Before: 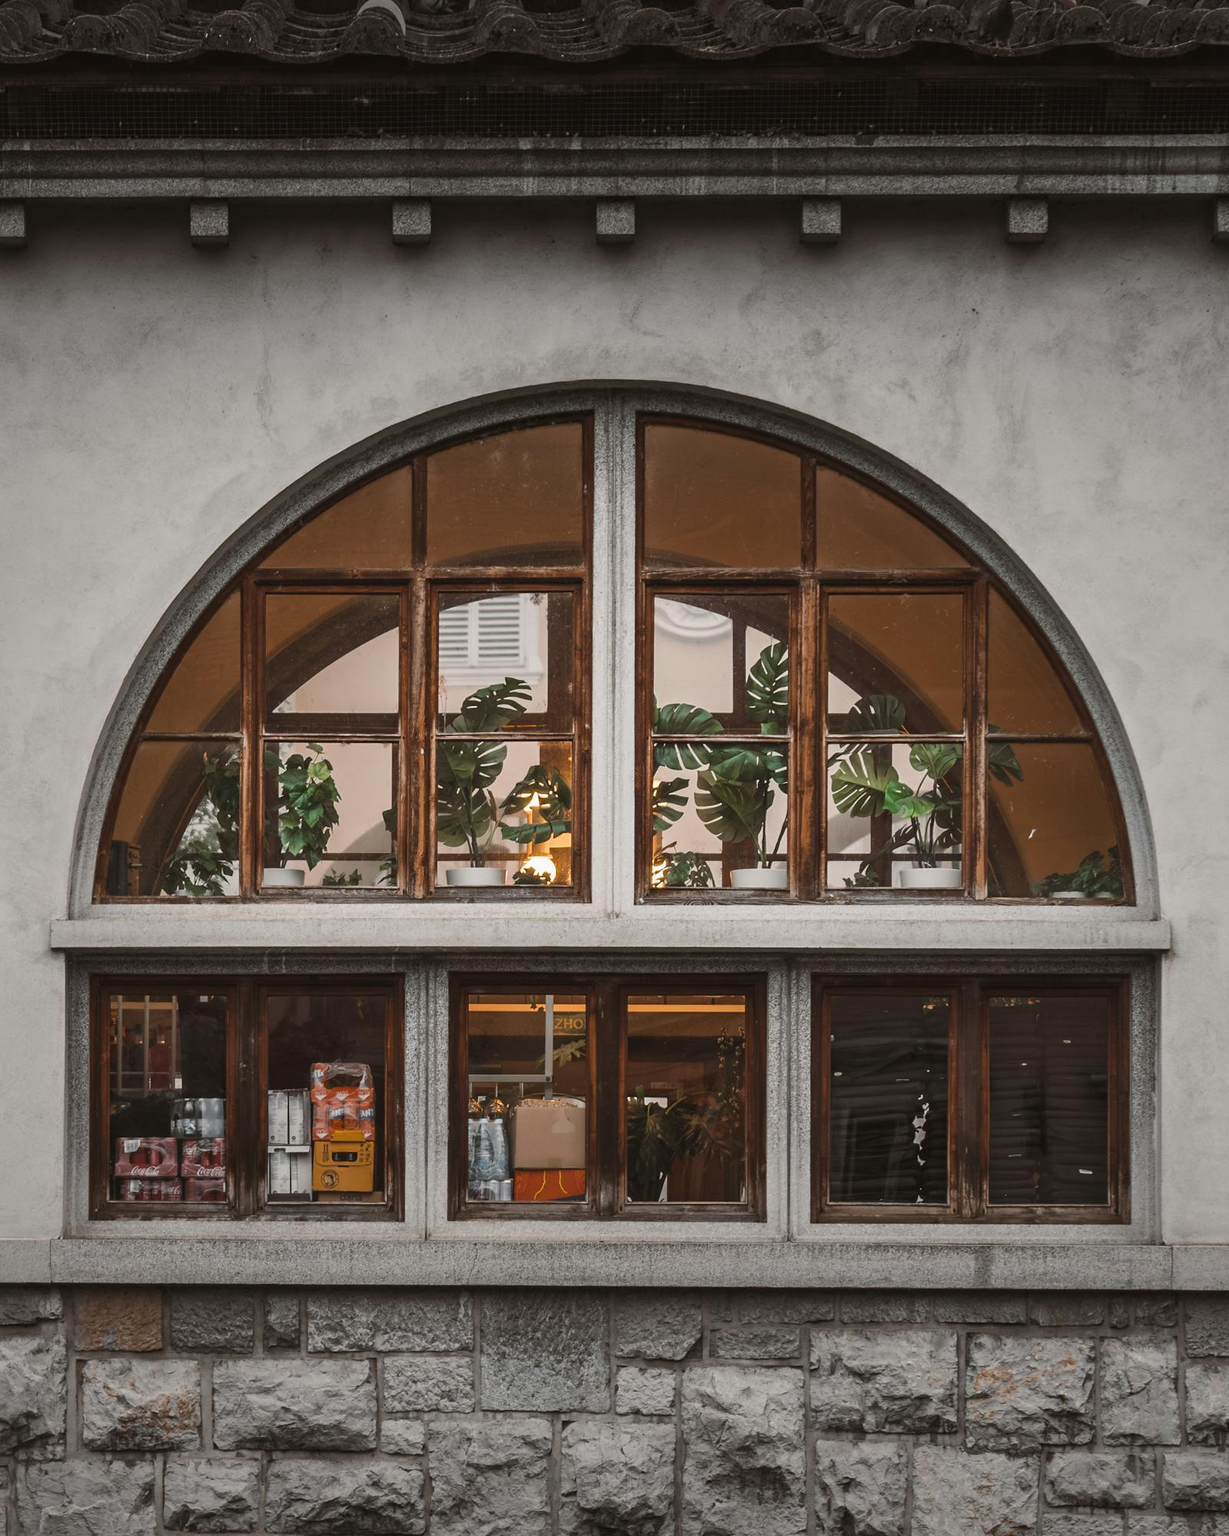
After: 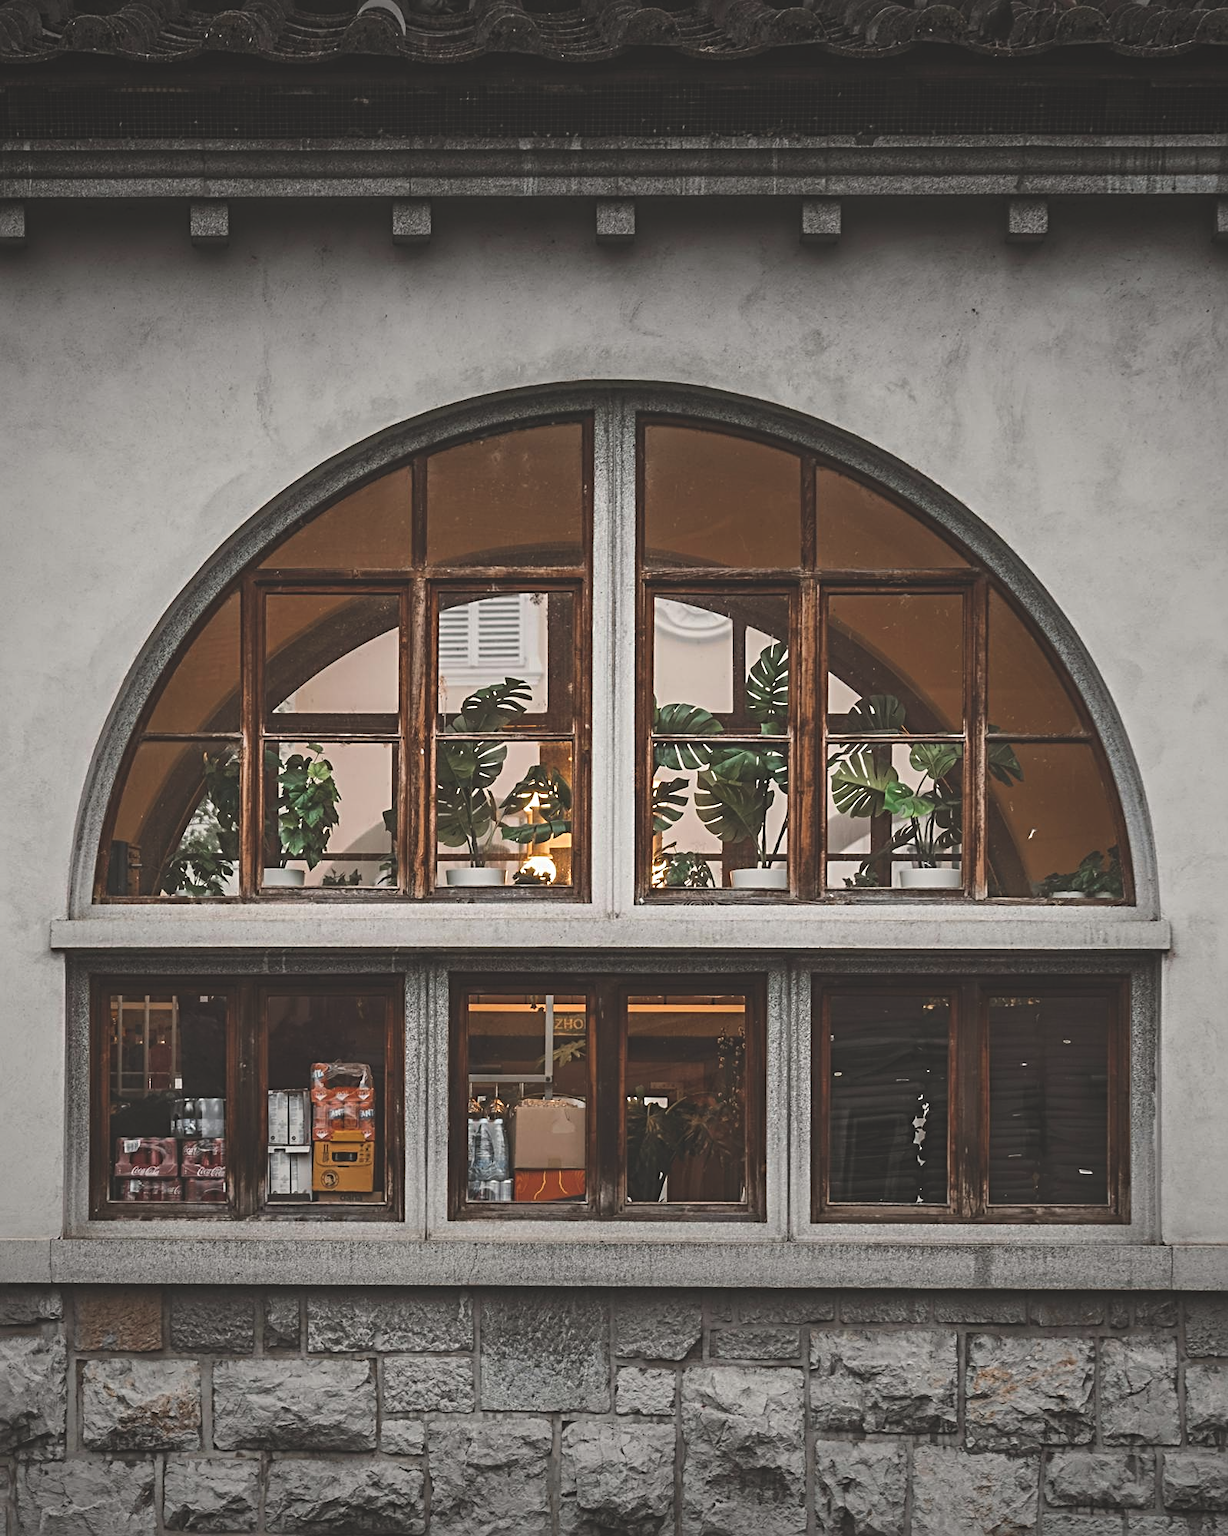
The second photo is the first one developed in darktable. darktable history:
vignetting: fall-off radius 95.1%, brightness -0.425, saturation -0.193
sharpen: radius 3.999
exposure: black level correction -0.021, exposure -0.032 EV, compensate highlight preservation false
contrast brightness saturation: contrast 0.053
